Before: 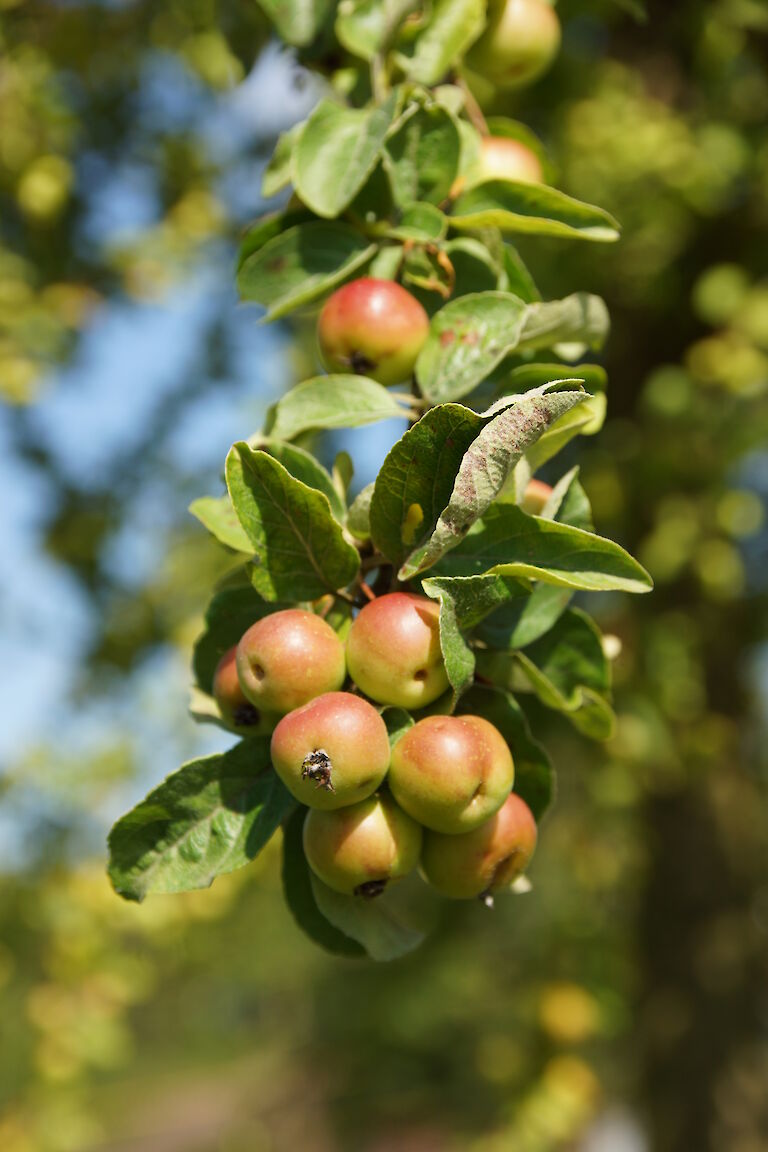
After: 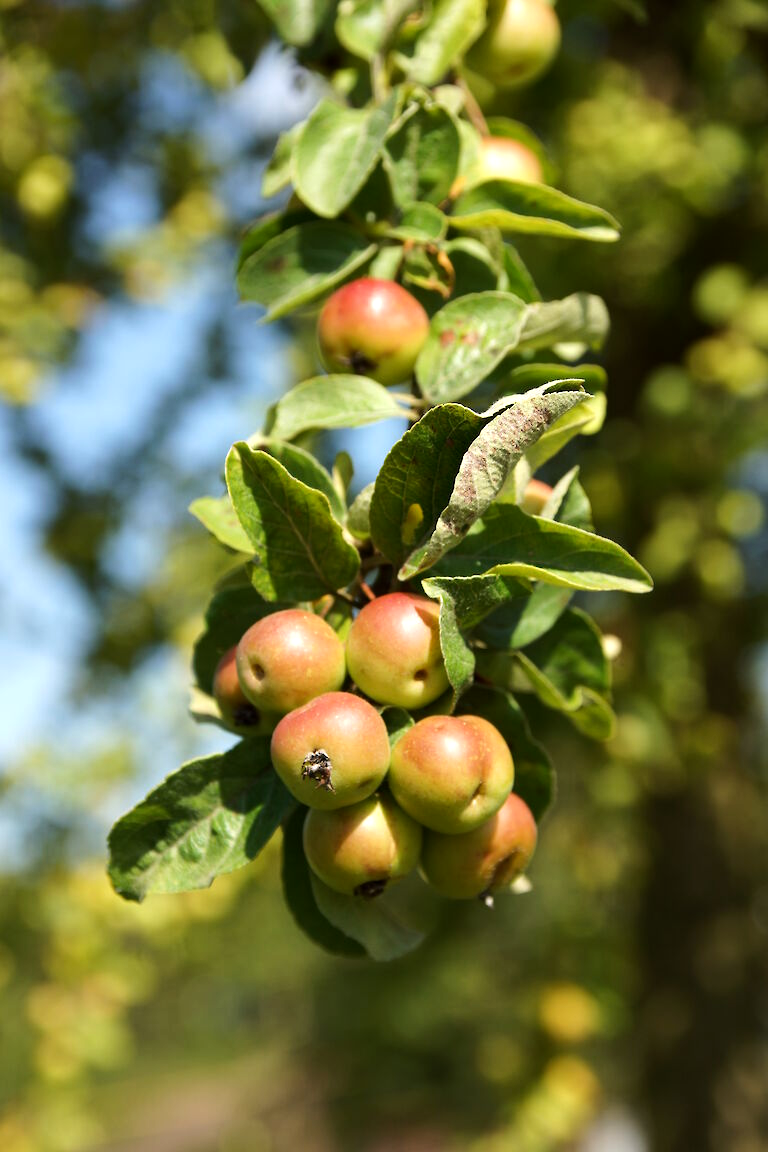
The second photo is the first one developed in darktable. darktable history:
tone equalizer: -8 EV -0.431 EV, -7 EV -0.396 EV, -6 EV -0.317 EV, -5 EV -0.215 EV, -3 EV 0.238 EV, -2 EV 0.314 EV, -1 EV 0.388 EV, +0 EV 0.393 EV, edges refinement/feathering 500, mask exposure compensation -1.24 EV, preserve details no
exposure: black level correction 0.001, compensate highlight preservation false
